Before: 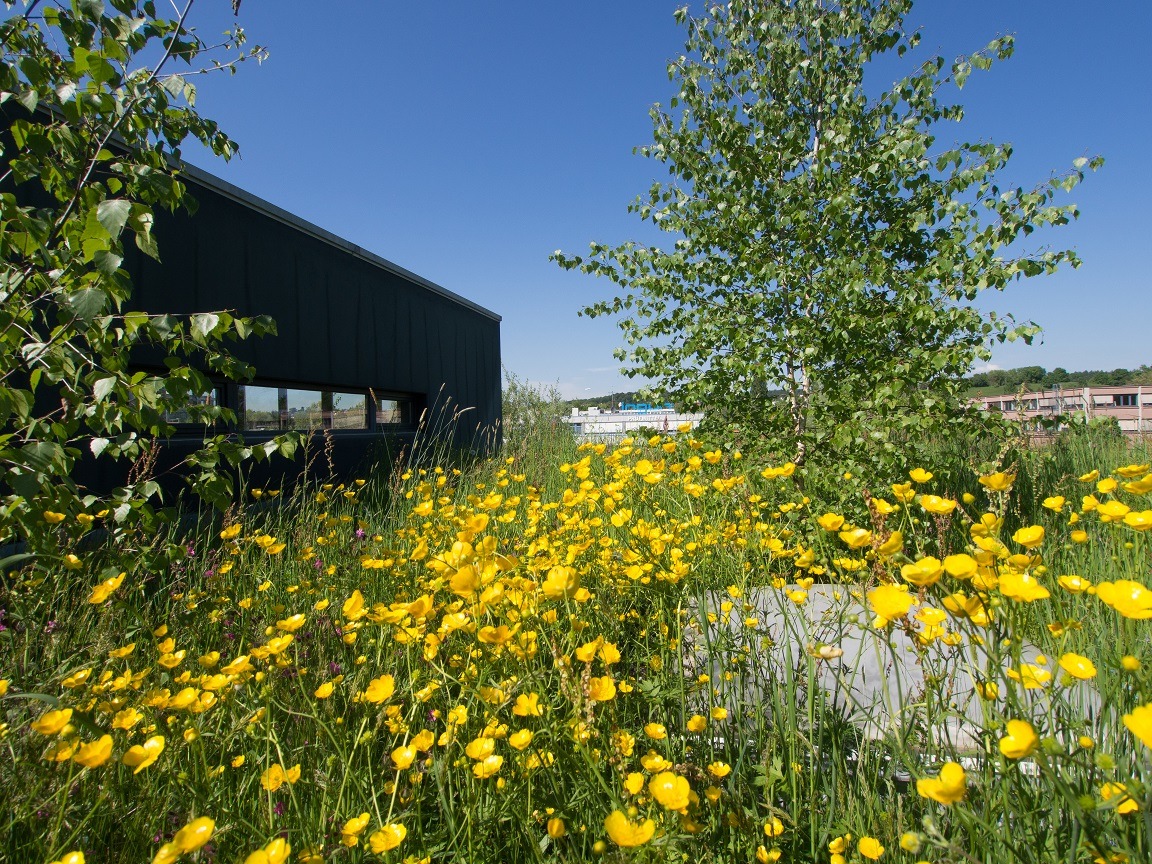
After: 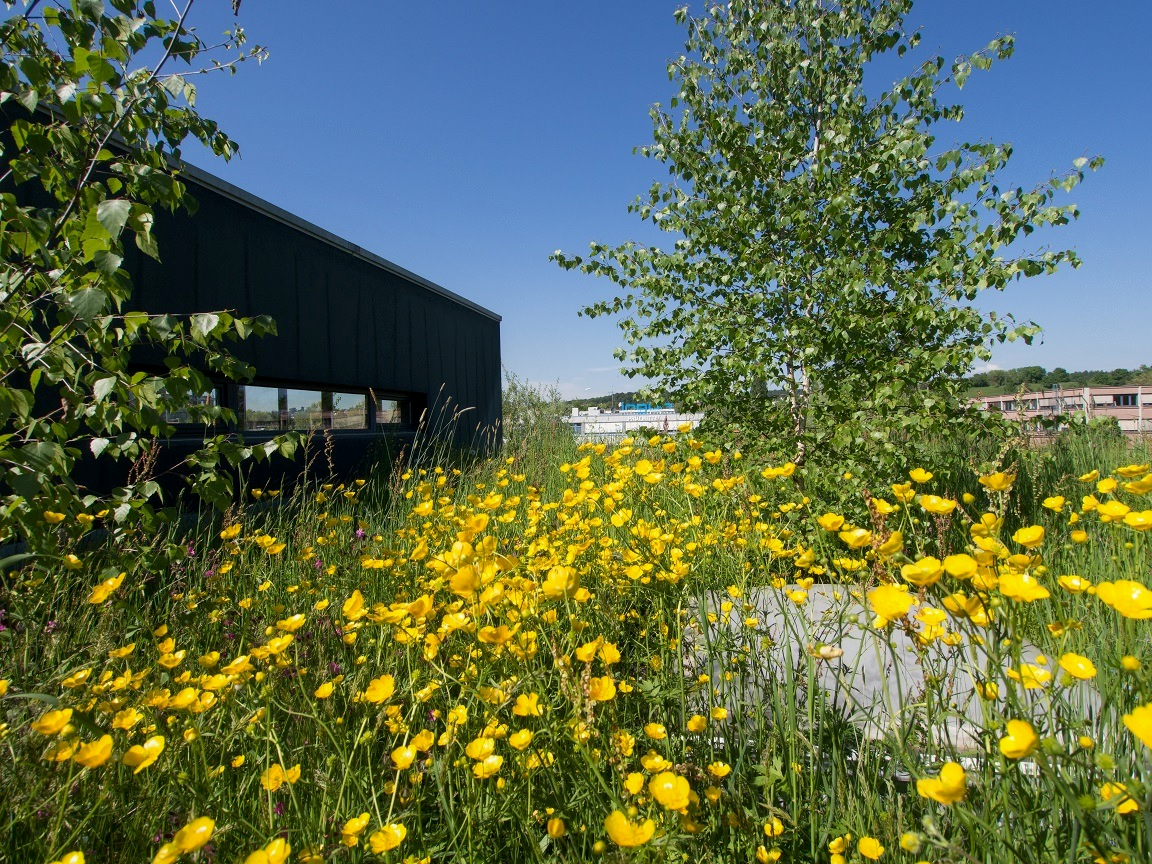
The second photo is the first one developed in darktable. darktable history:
local contrast: highlights 62%, shadows 114%, detail 106%, midtone range 0.523
